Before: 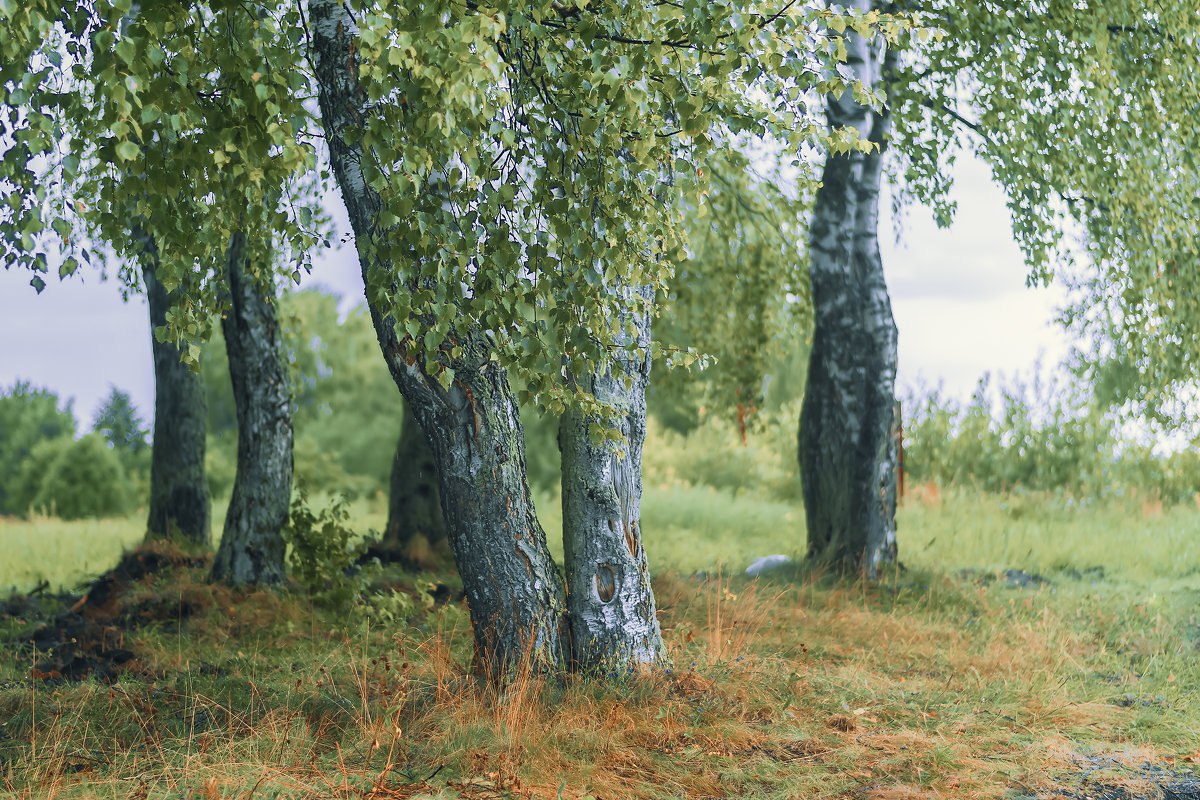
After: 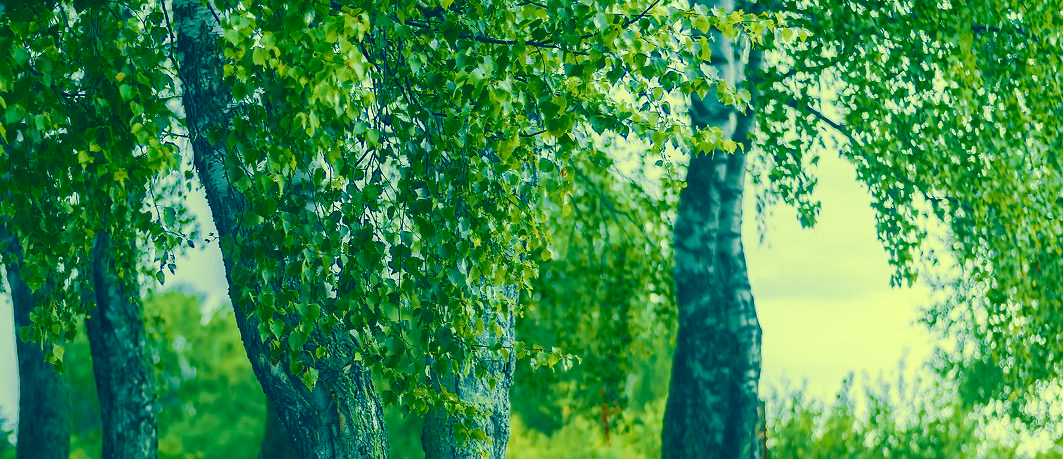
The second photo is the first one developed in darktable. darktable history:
crop and rotate: left 11.398%, bottom 42.531%
color correction: highlights a* -15.46, highlights b* 39.66, shadows a* -39.53, shadows b* -26.05
color balance rgb: perceptual saturation grading › global saturation 29.663%, global vibrance 0.808%, saturation formula JzAzBz (2021)
